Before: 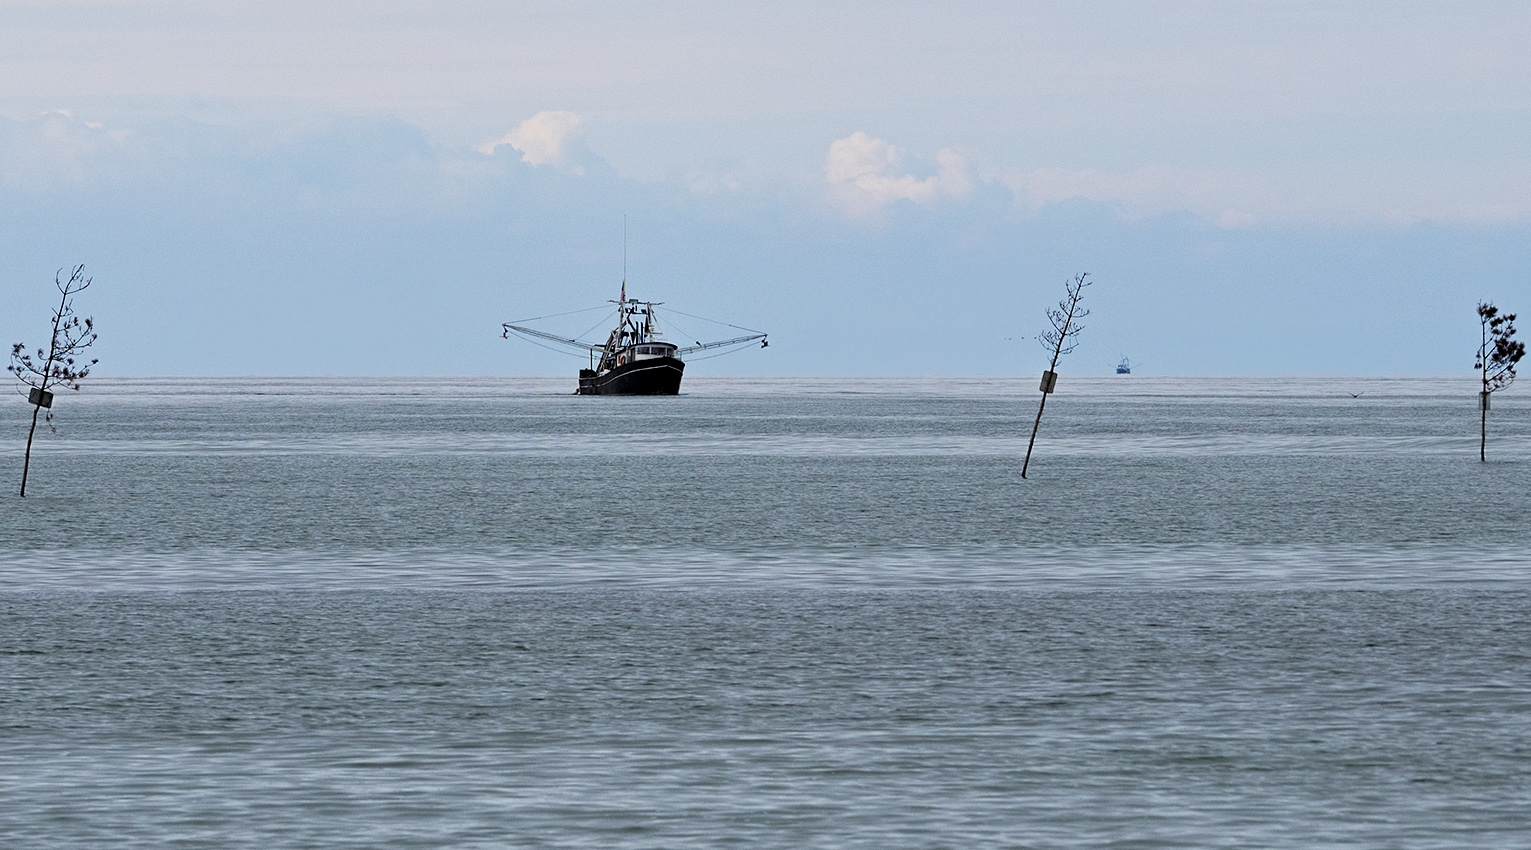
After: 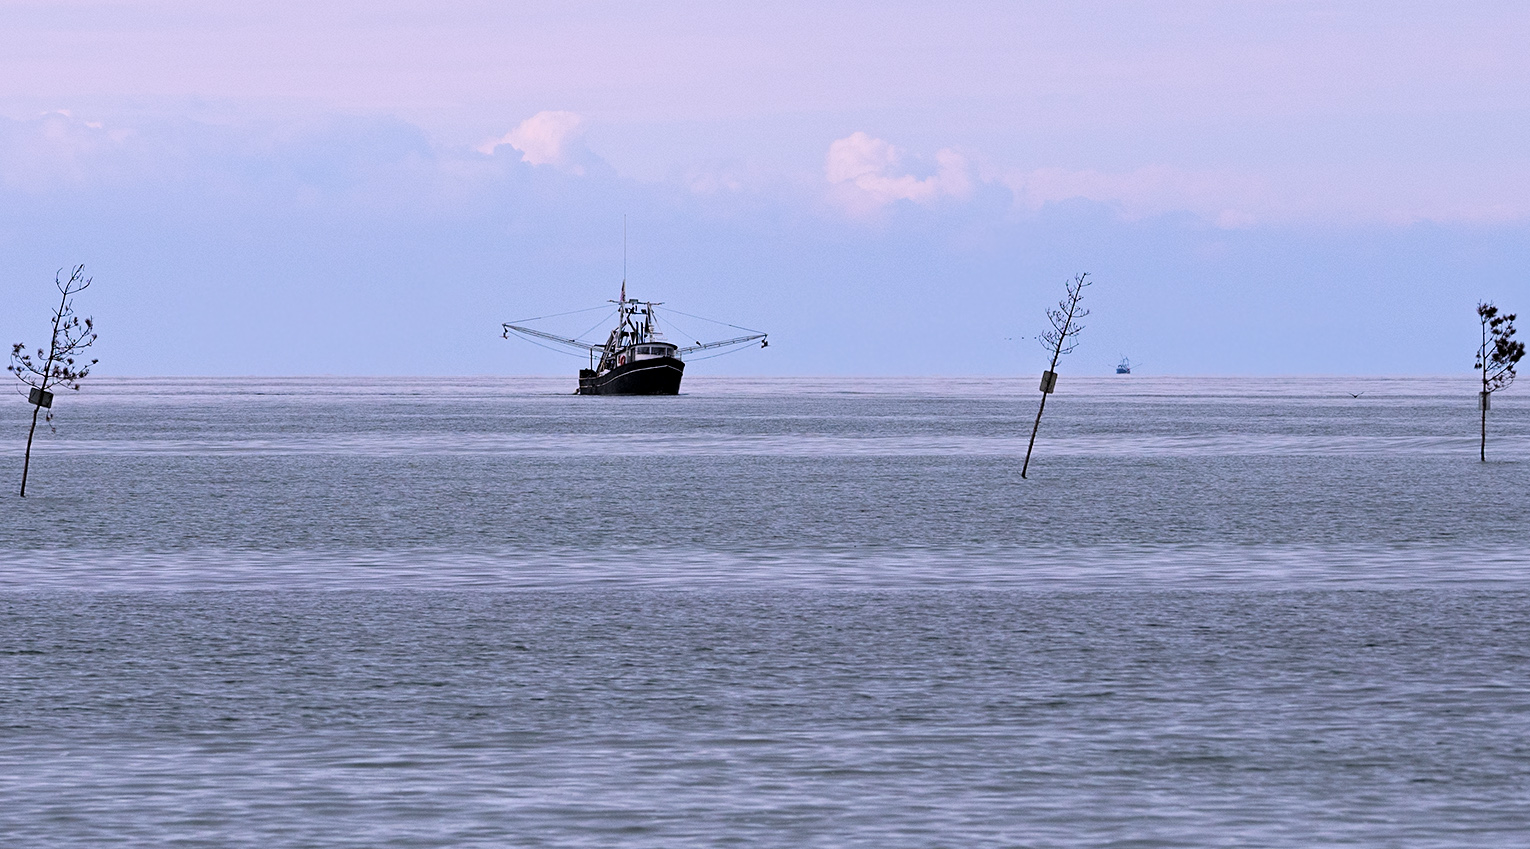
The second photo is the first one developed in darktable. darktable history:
white balance: red 1.066, blue 1.119
